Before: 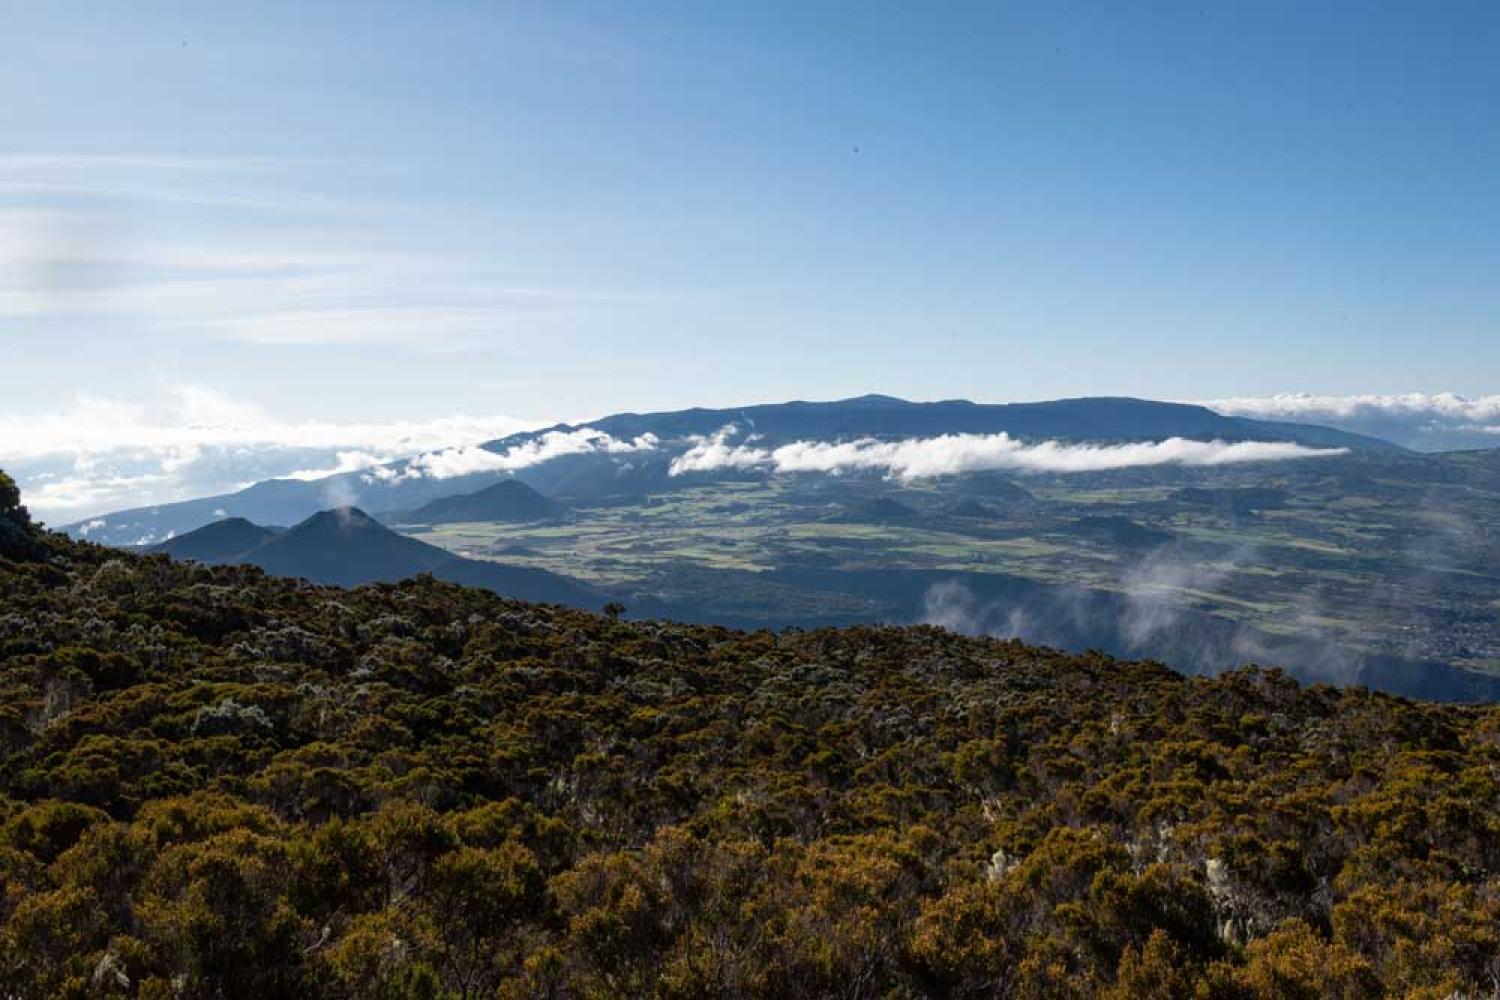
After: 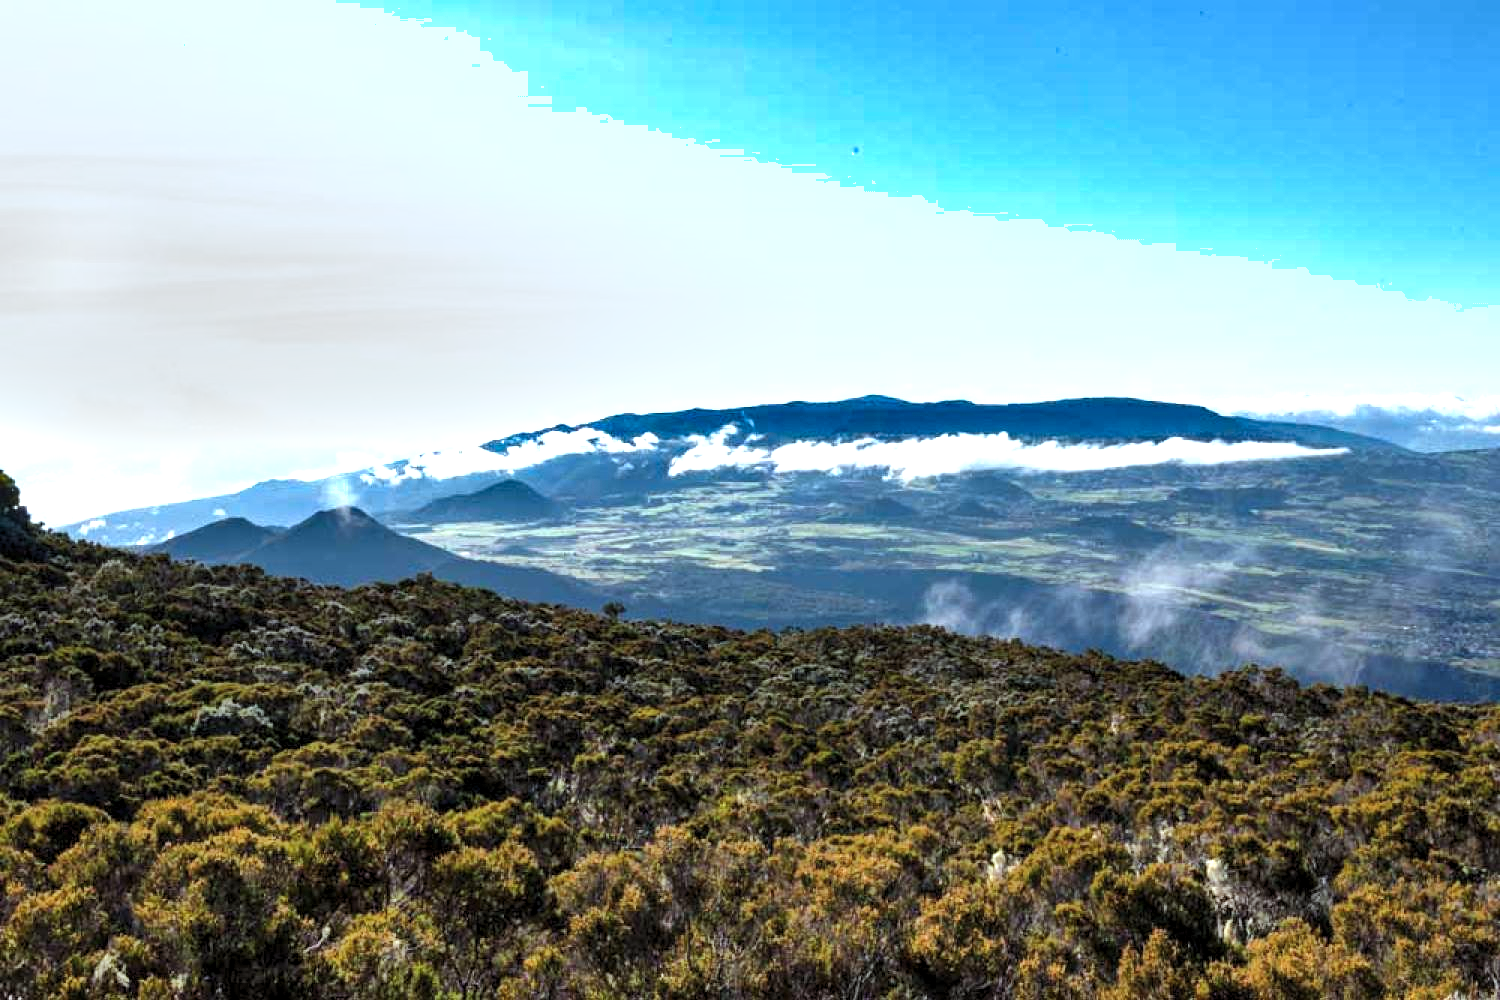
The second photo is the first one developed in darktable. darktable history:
levels: levels [0.031, 0.5, 0.969]
shadows and highlights: soften with gaussian
color calibration: illuminant Planckian (black body), adaptation linear Bradford (ICC v4), x 0.361, y 0.366, temperature 4500.05 K, saturation algorithm version 1 (2020)
exposure: black level correction 0, exposure 1.097 EV, compensate highlight preservation false
